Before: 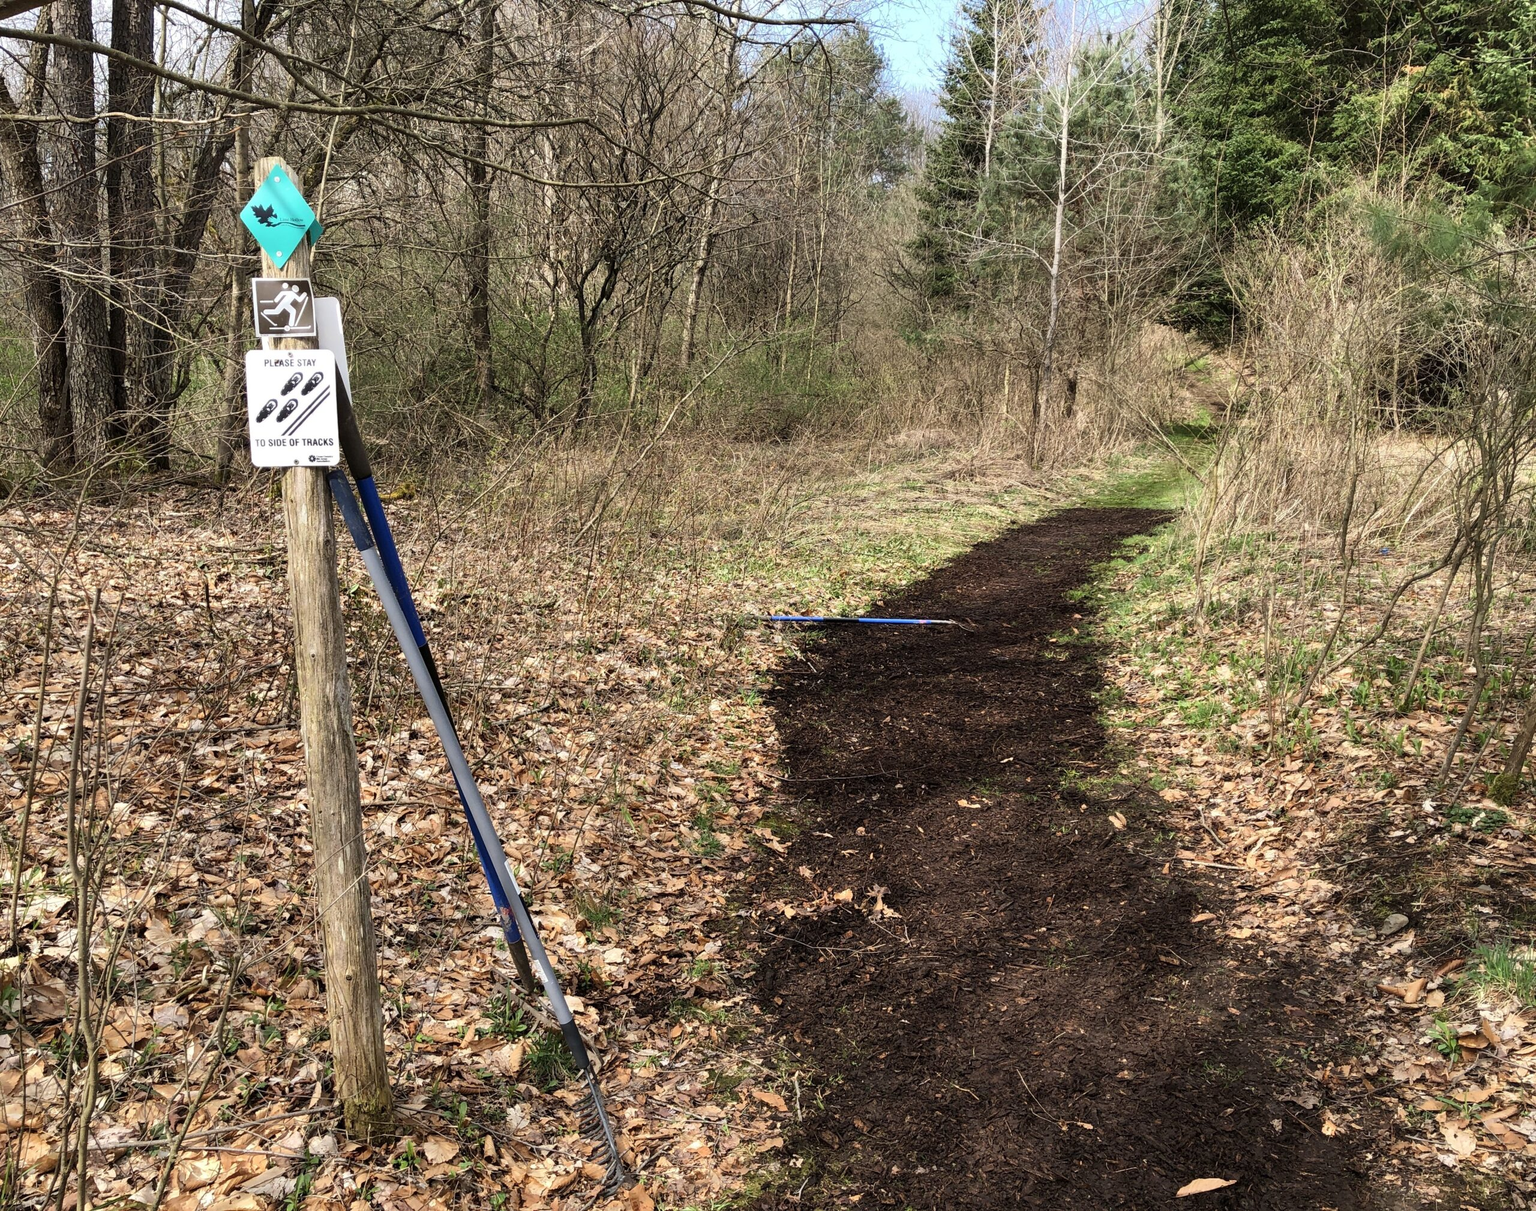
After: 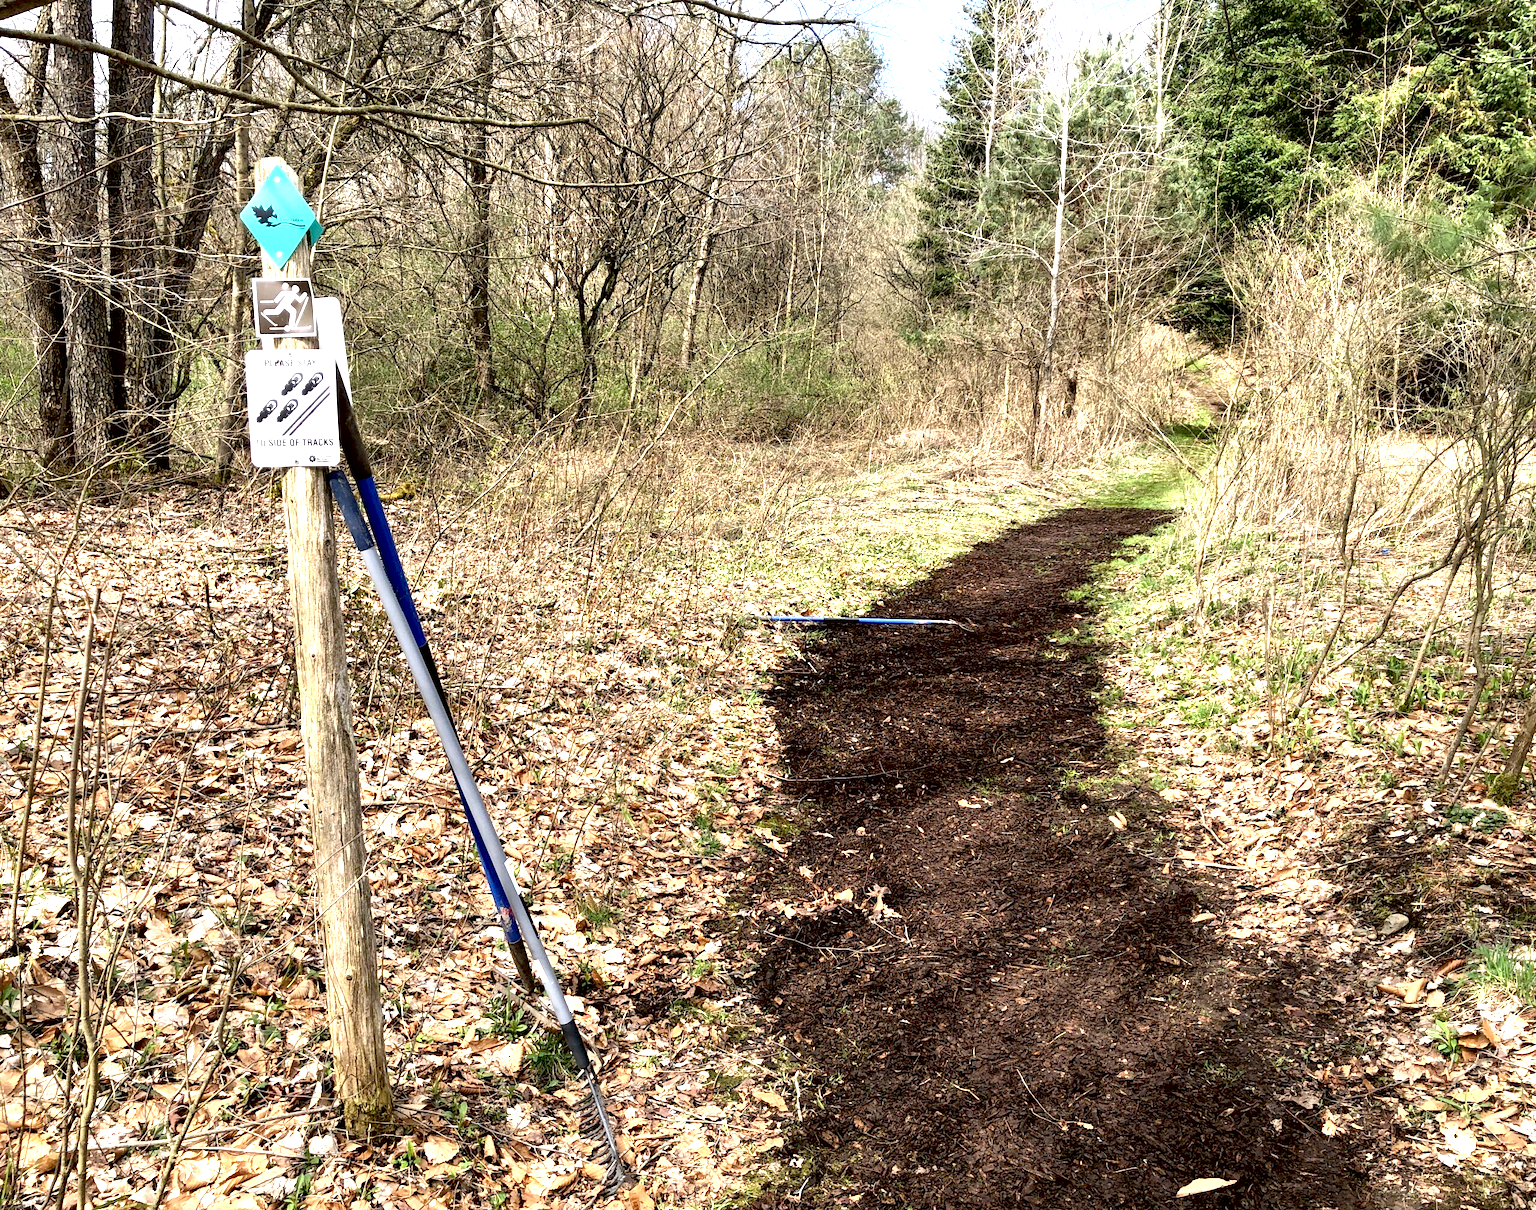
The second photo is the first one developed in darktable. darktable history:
exposure: black level correction 0.011, exposure 1.088 EV, compensate exposure bias true, compensate highlight preservation false
local contrast: mode bilateral grid, contrast 20, coarseness 50, detail 130%, midtone range 0.2
